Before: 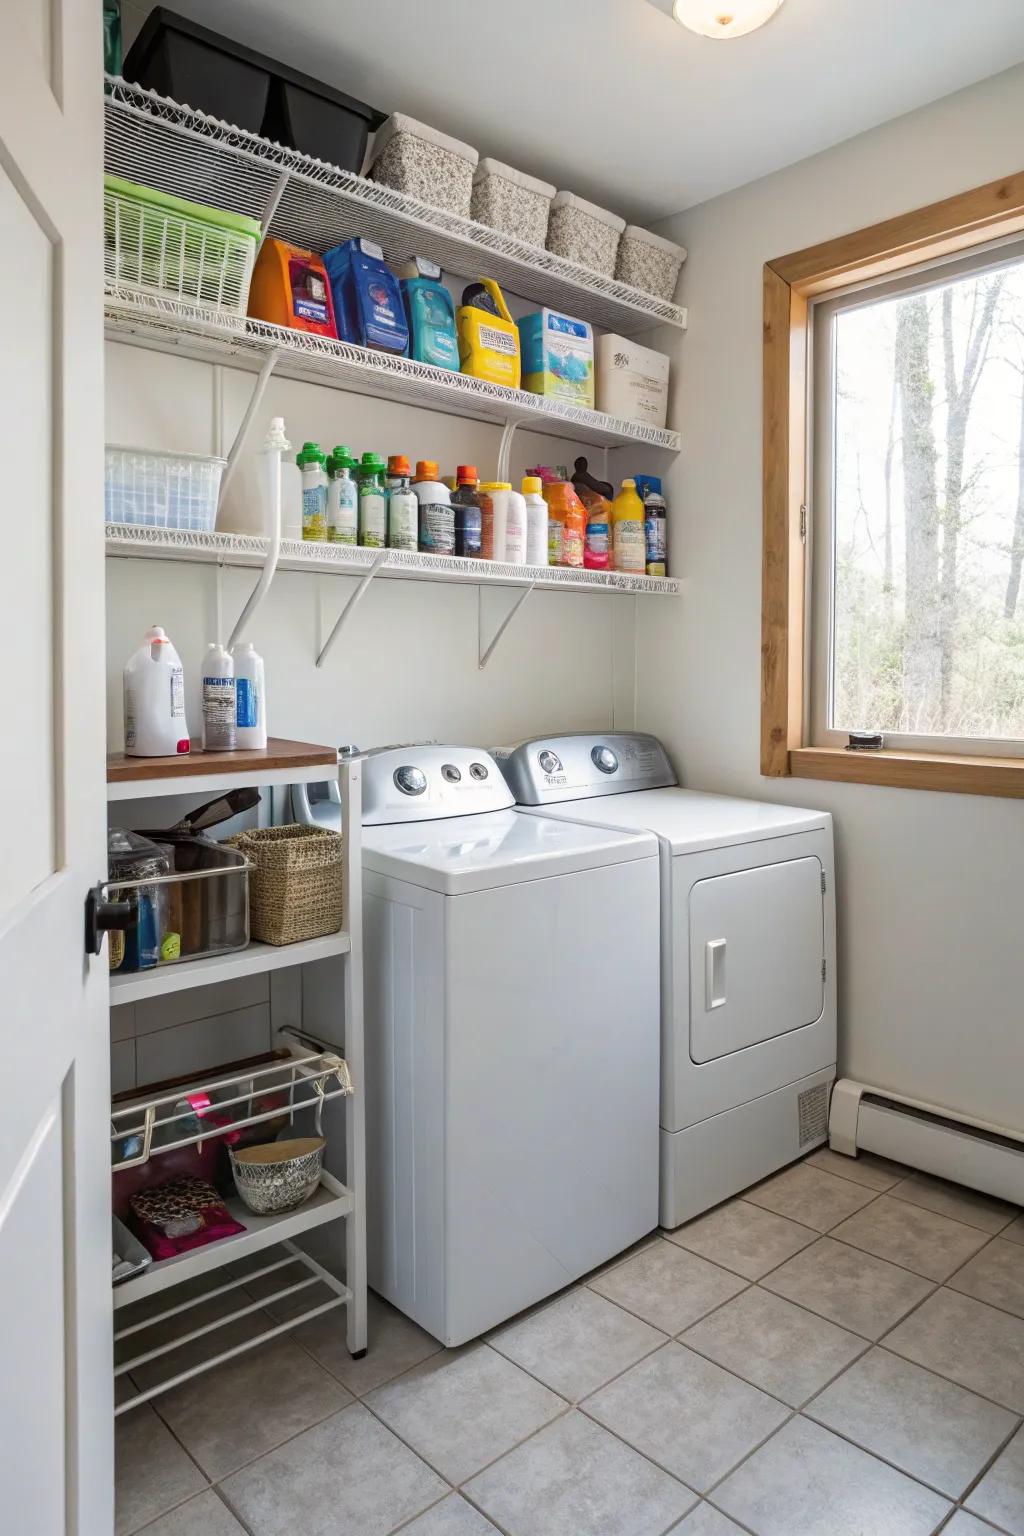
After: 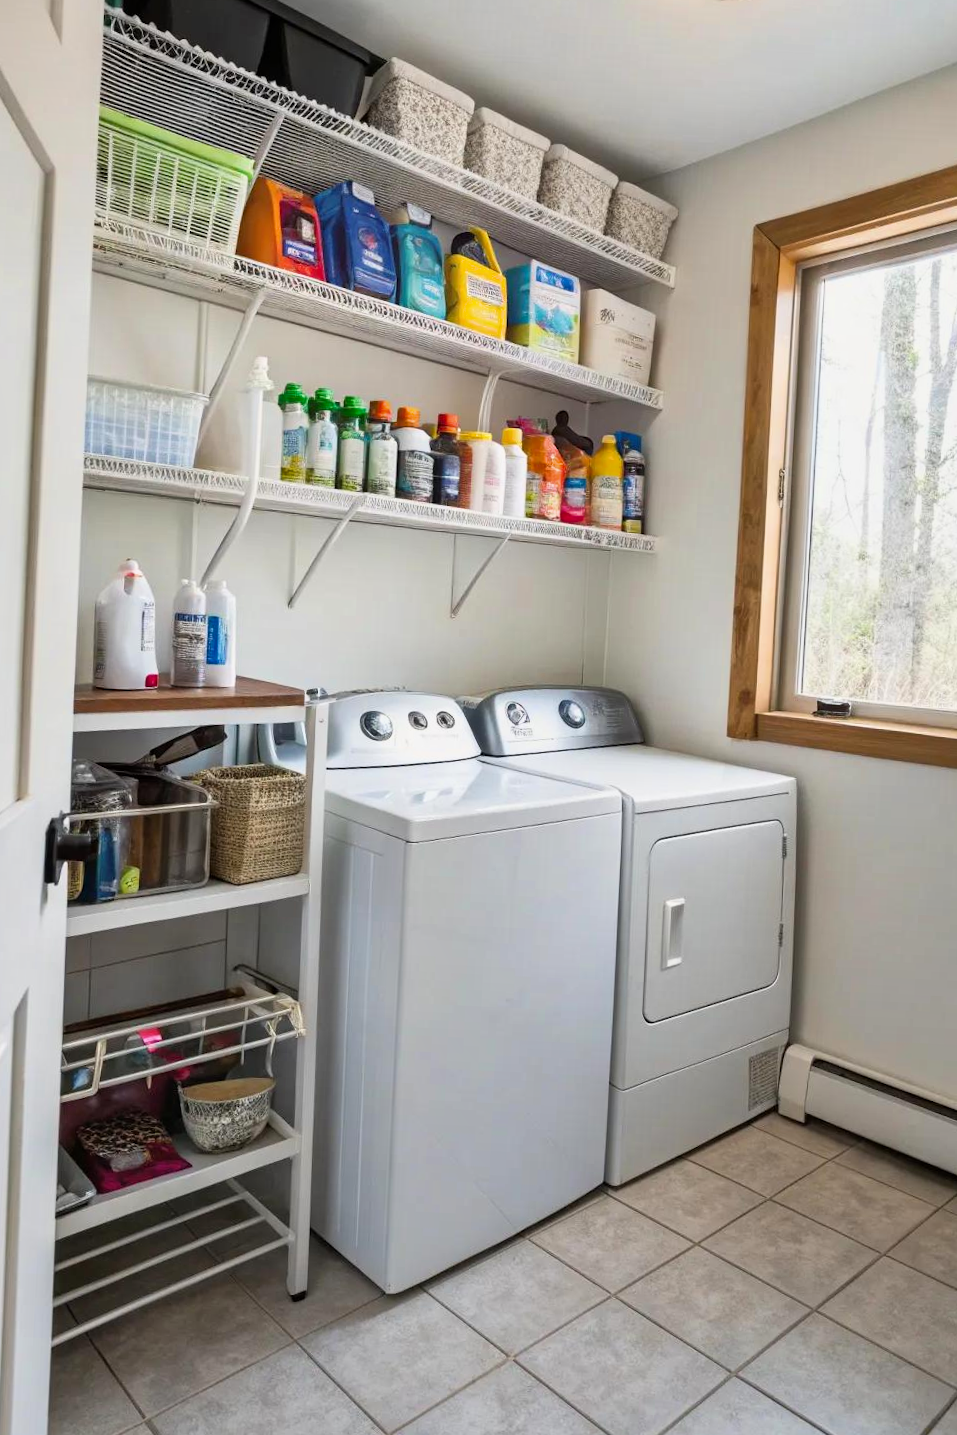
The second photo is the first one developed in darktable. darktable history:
filmic rgb: black relative exposure -14.17 EV, white relative exposure 3.35 EV, hardness 7.96, contrast 0.996, color science v6 (2022)
crop and rotate: angle -2.71°
shadows and highlights: shadows 6.62, soften with gaussian
tone equalizer: -8 EV -0.41 EV, -7 EV -0.402 EV, -6 EV -0.353 EV, -5 EV -0.201 EV, -3 EV 0.243 EV, -2 EV 0.304 EV, -1 EV 0.398 EV, +0 EV 0.431 EV, smoothing diameter 24.98%, edges refinement/feathering 5.5, preserve details guided filter
